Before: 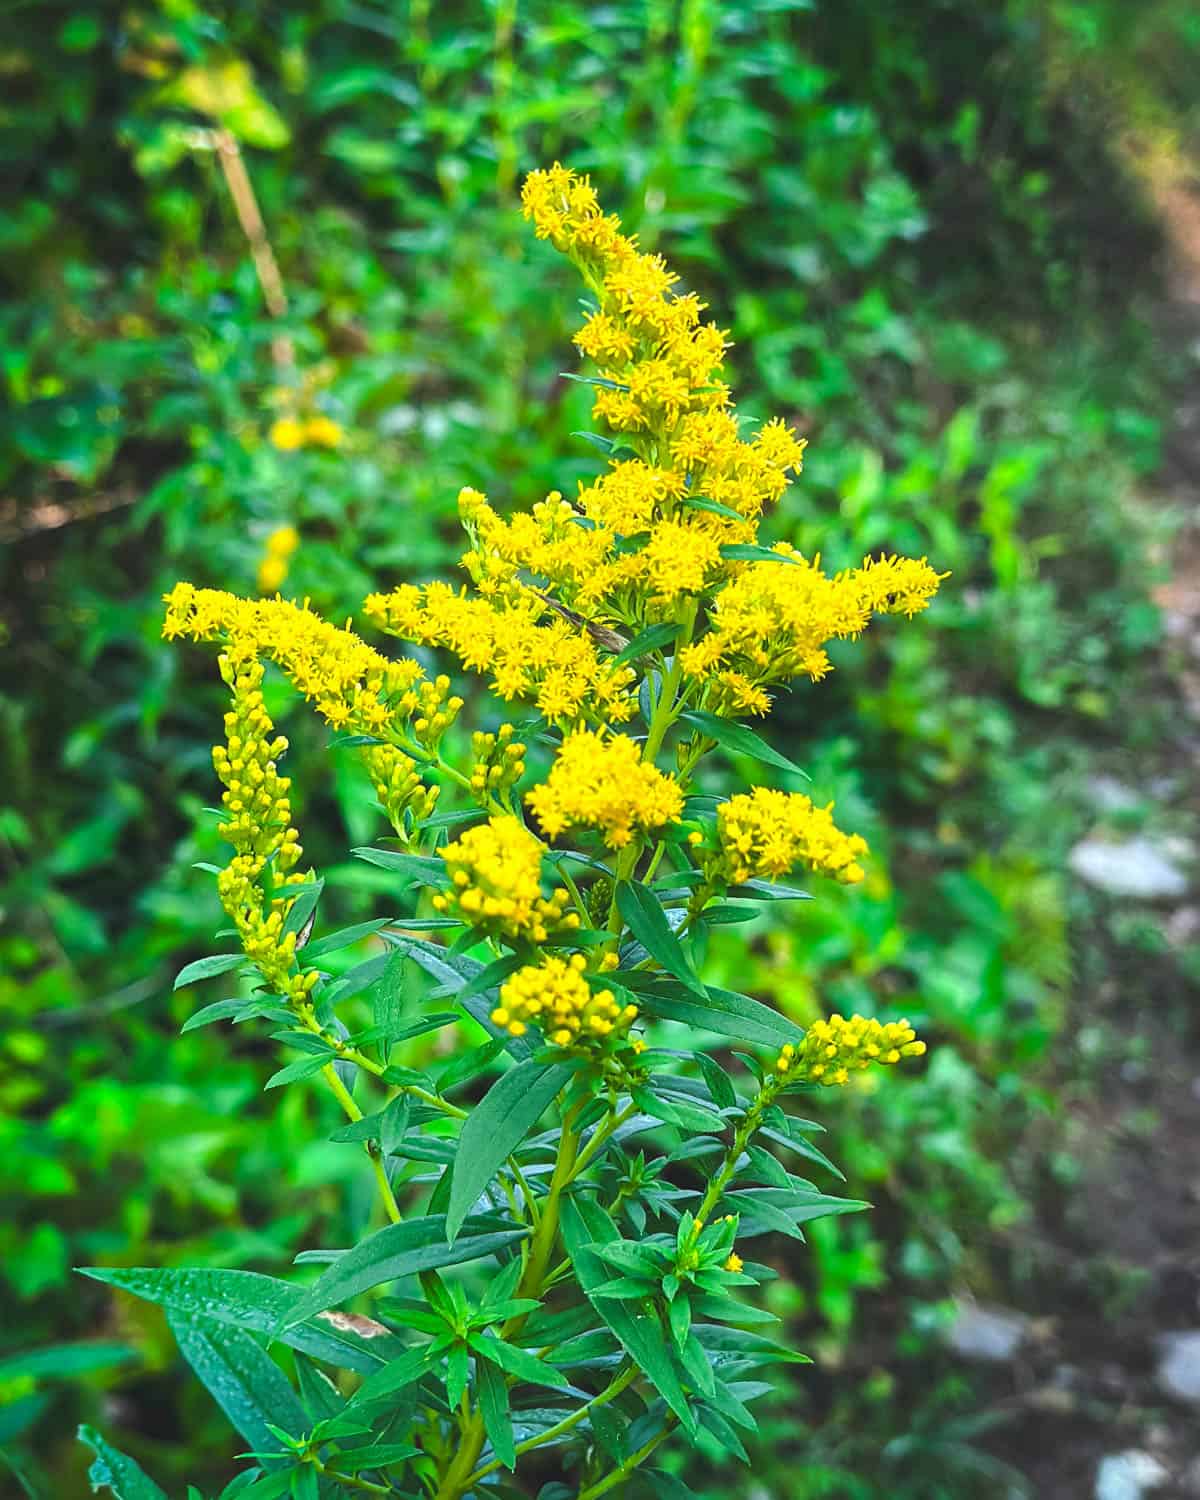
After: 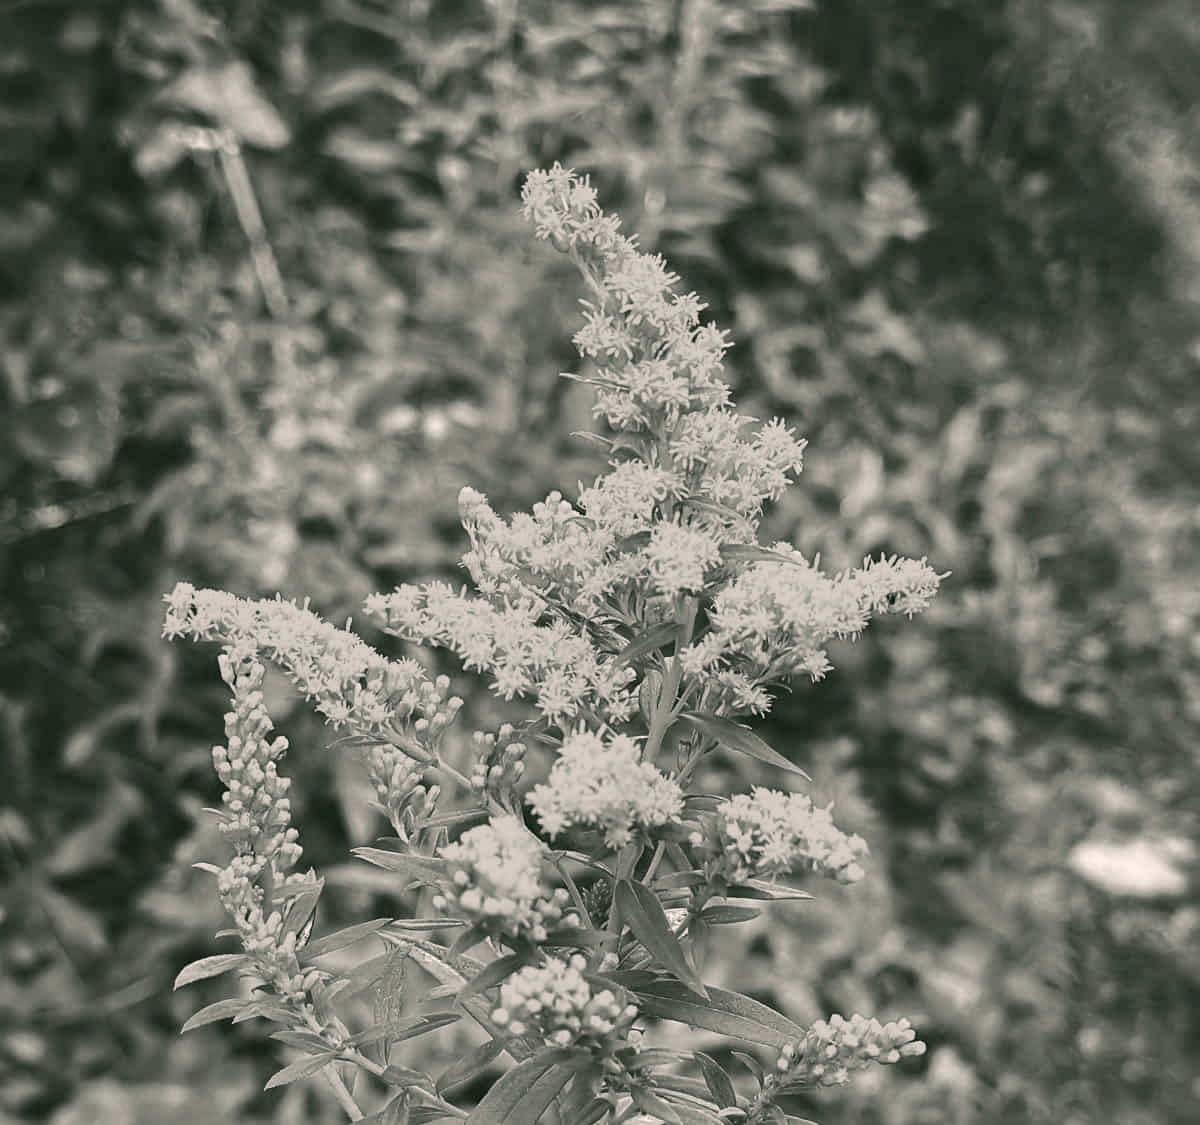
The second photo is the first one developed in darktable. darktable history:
crop: bottom 24.973%
color correction: highlights a* 4.53, highlights b* 4.98, shadows a* -8.18, shadows b* 4.86
color calibration: output gray [0.25, 0.35, 0.4, 0], illuminant as shot in camera, x 0.358, y 0.373, temperature 4628.91 K
exposure: compensate exposure bias true, compensate highlight preservation false
